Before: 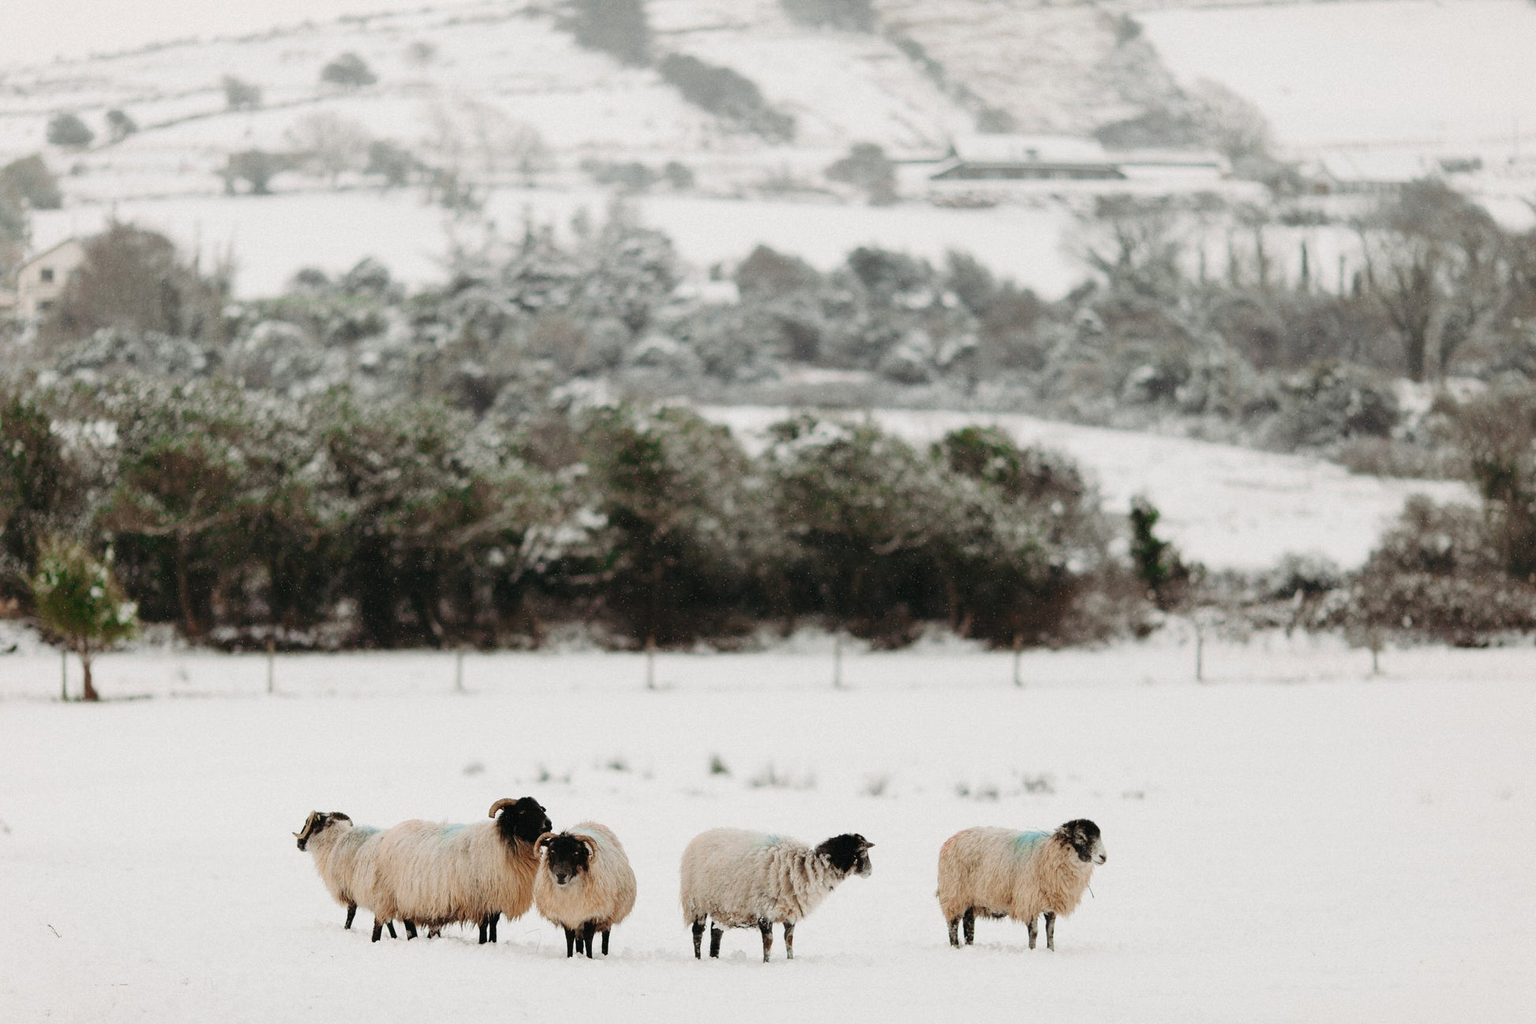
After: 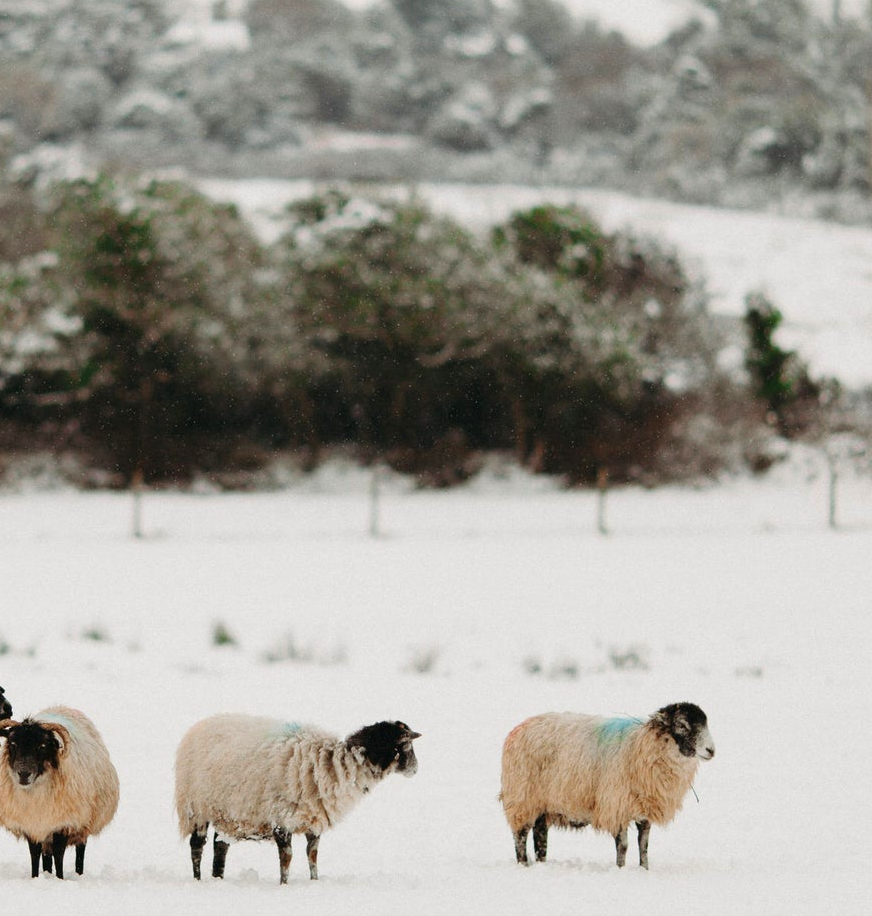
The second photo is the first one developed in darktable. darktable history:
color correction: highlights b* -0.06, saturation 1.27
crop: left 35.347%, top 25.856%, right 19.805%, bottom 3.452%
